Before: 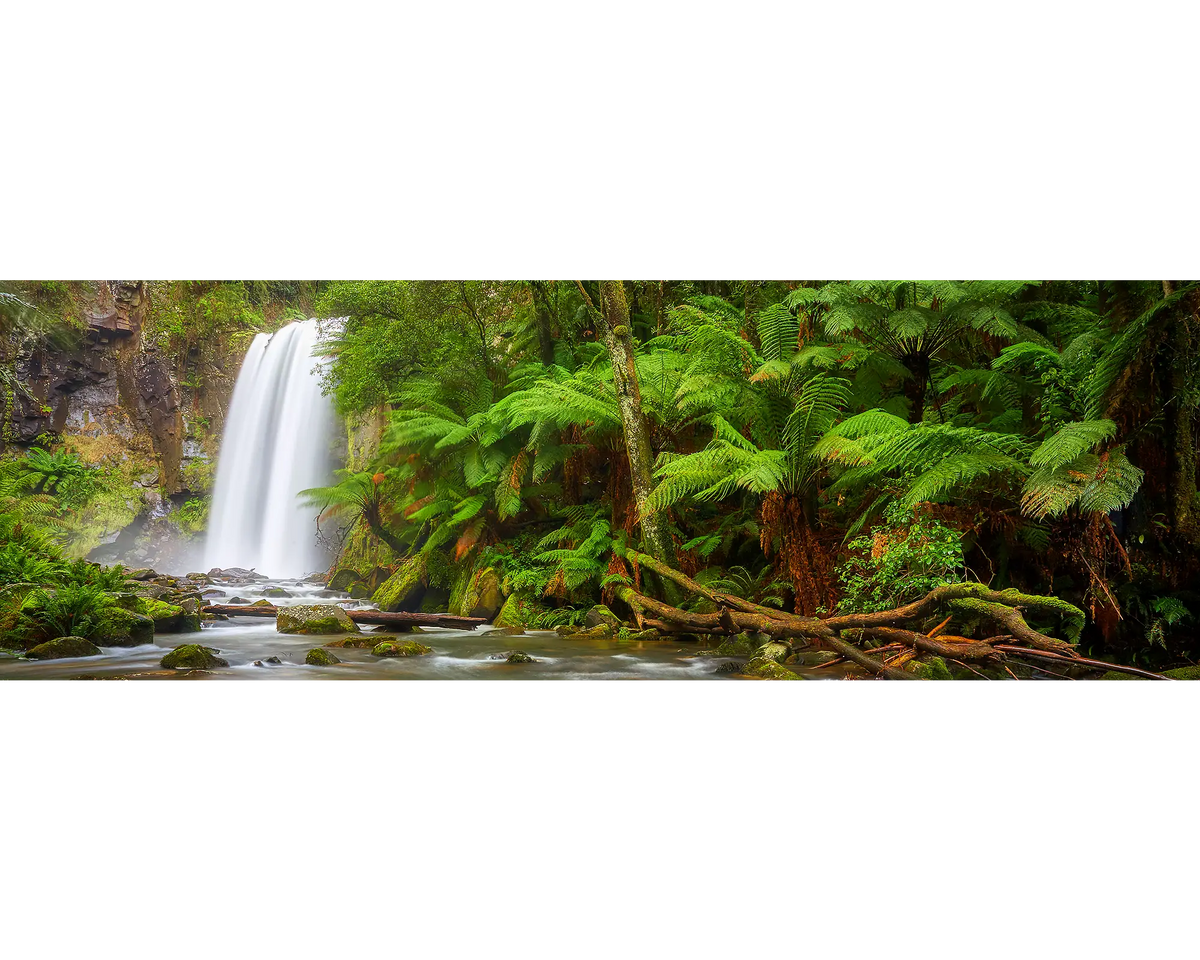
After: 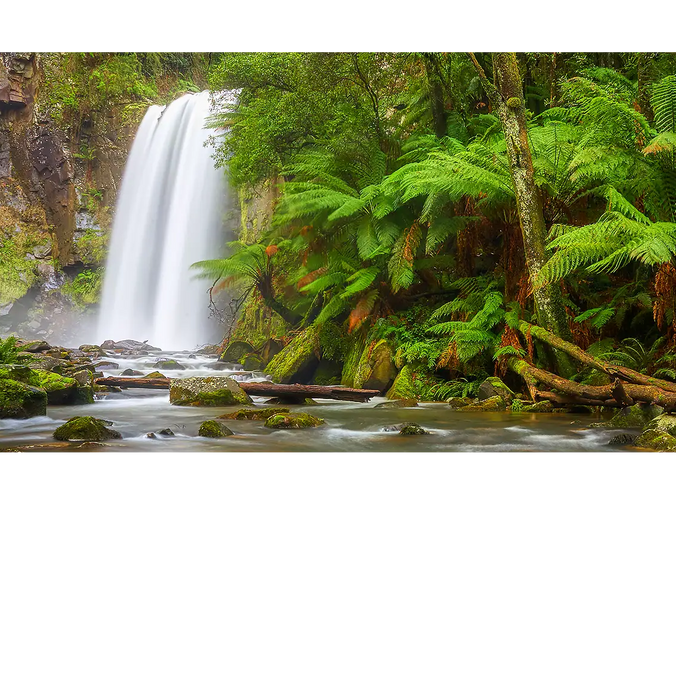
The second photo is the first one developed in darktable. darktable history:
crop: left 8.966%, top 23.852%, right 34.699%, bottom 4.703%
rgb levels: preserve colors max RGB
